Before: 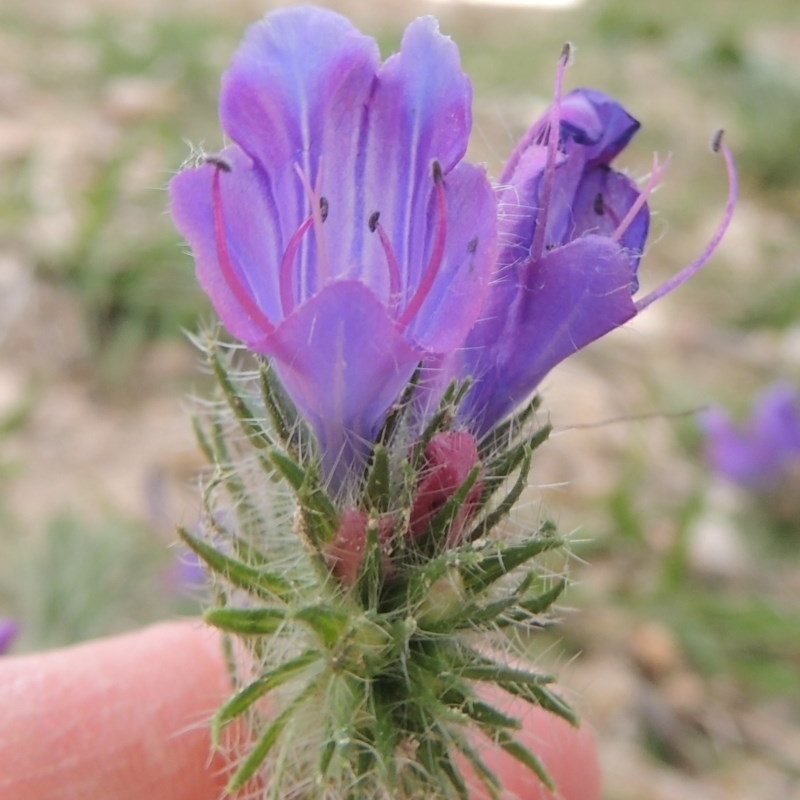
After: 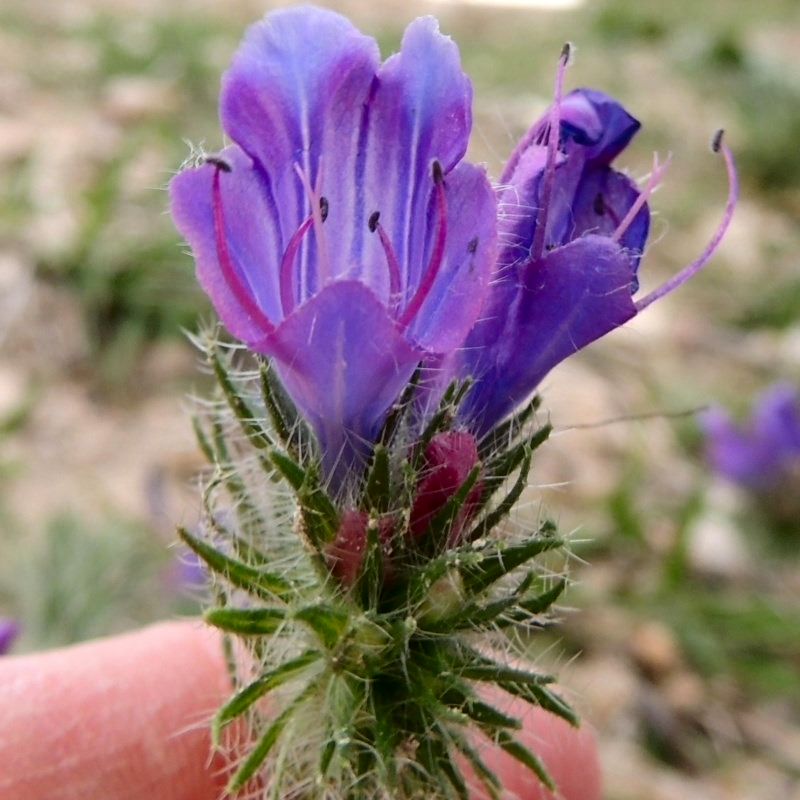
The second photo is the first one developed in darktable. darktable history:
contrast brightness saturation: contrast 0.238, brightness -0.223, saturation 0.145
